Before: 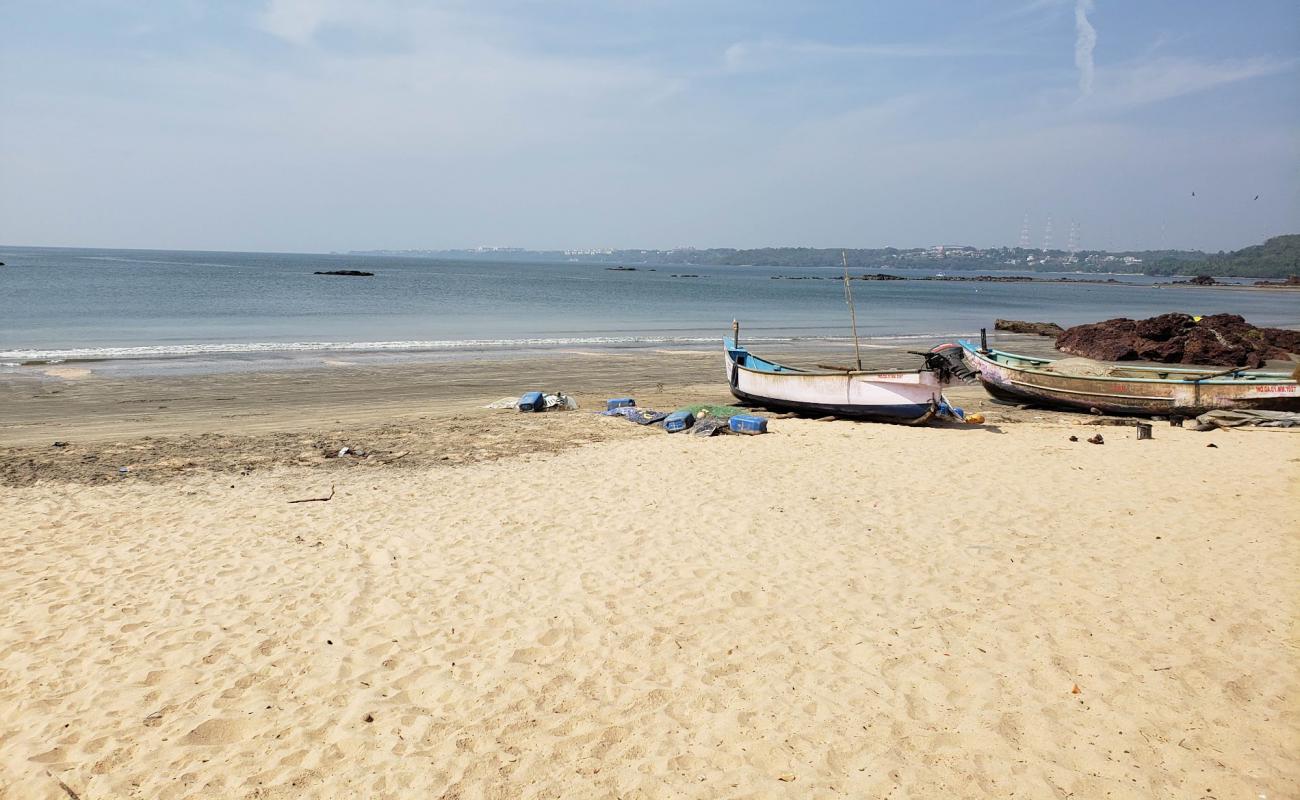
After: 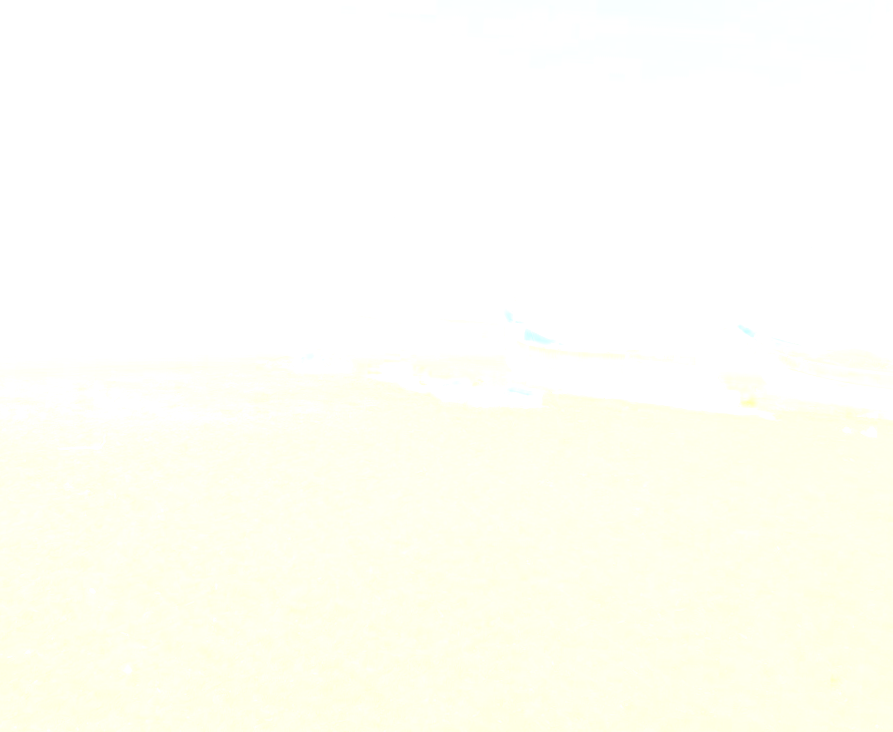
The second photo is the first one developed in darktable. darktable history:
tone curve: curves: ch0 [(0, 0) (0.568, 0.517) (0.8, 0.717) (1, 1)]
bloom: size 85%, threshold 5%, strength 85%
crop and rotate: angle -3.27°, left 14.277%, top 0.028%, right 10.766%, bottom 0.028%
